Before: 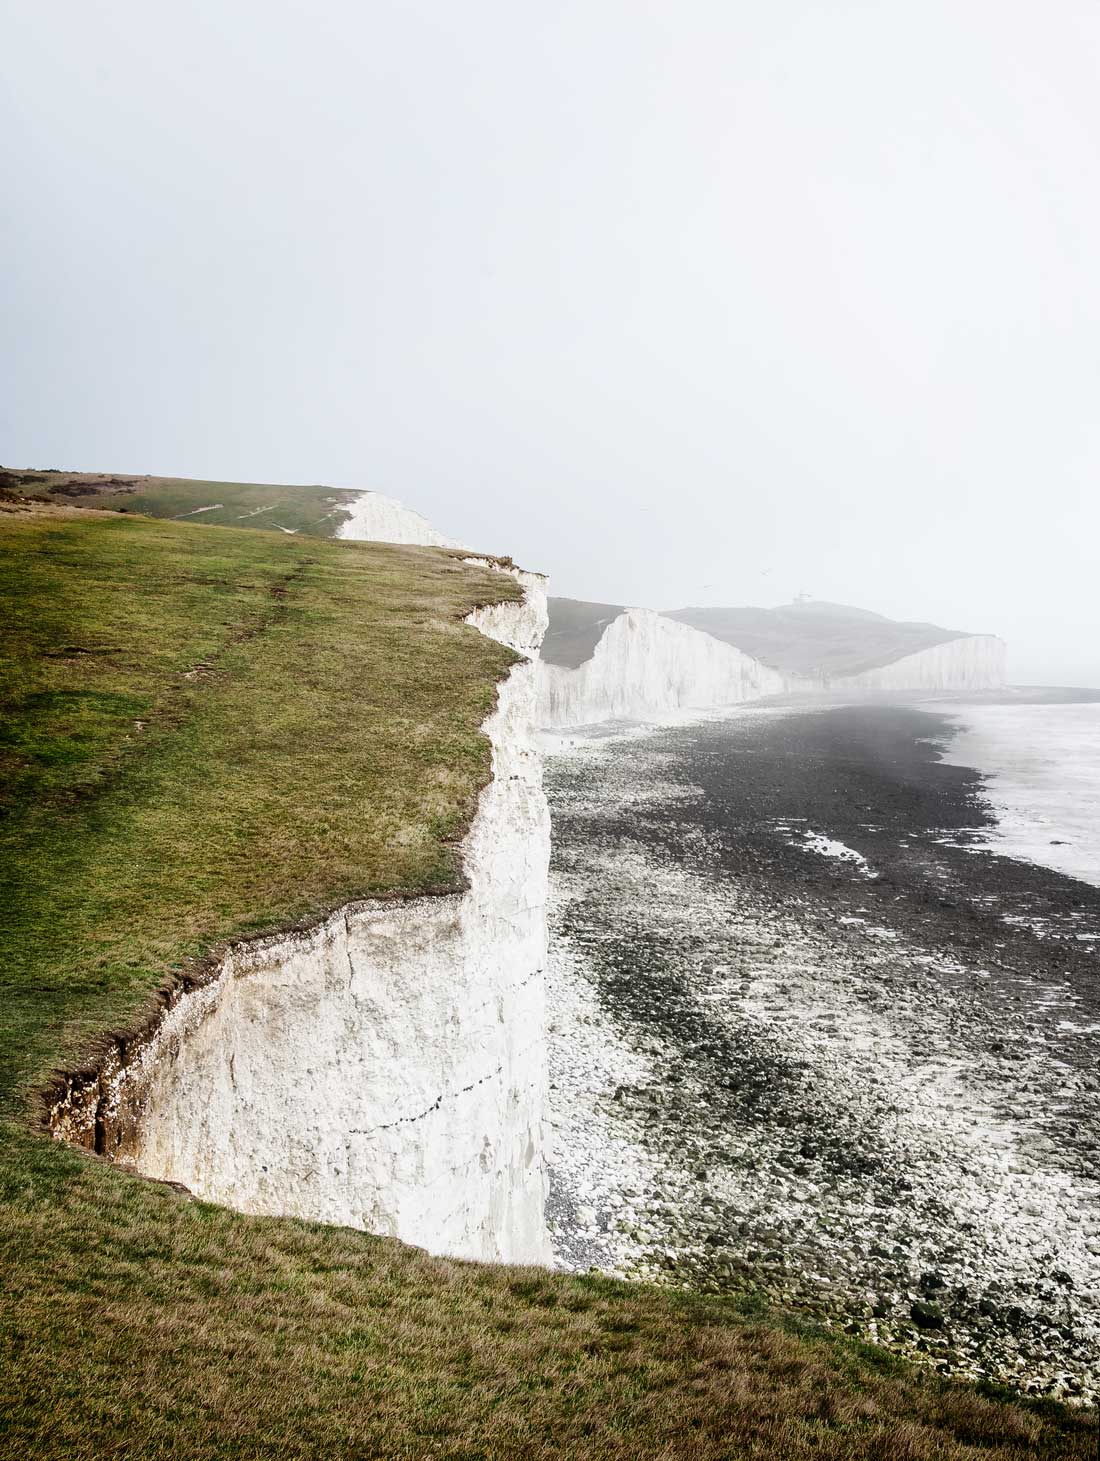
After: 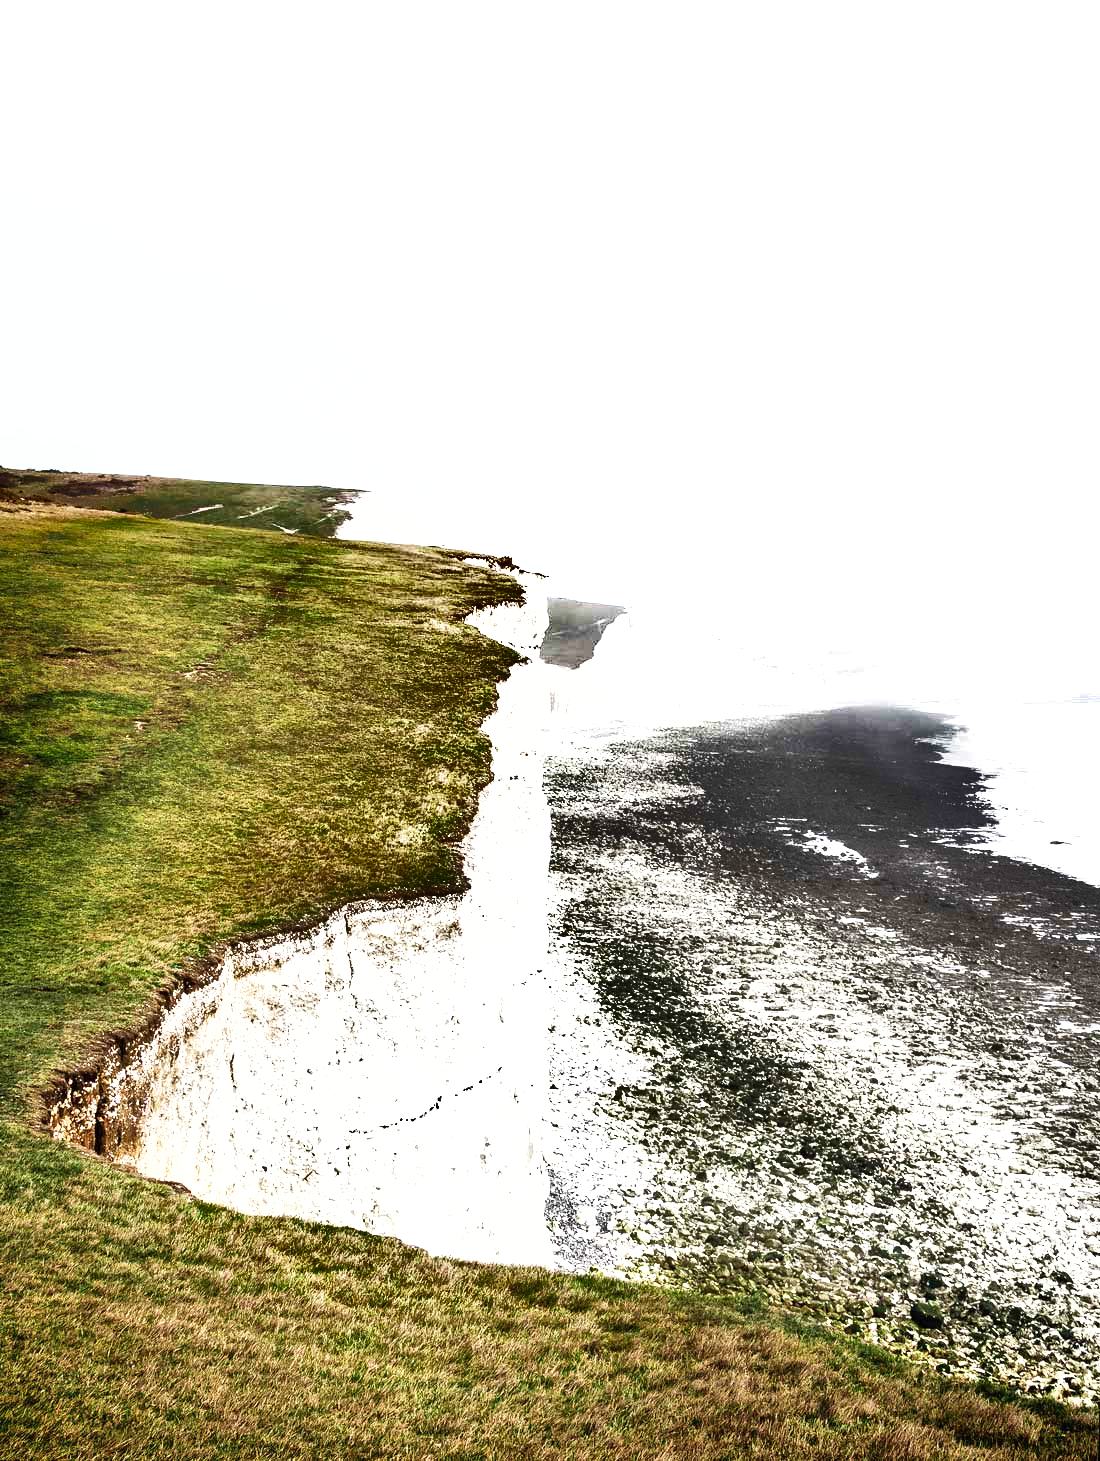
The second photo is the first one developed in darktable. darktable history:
shadows and highlights: shadows 20.76, highlights -82.1, soften with gaussian
exposure: black level correction 0, exposure 0.897 EV, compensate highlight preservation false
velvia: on, module defaults
base curve: curves: ch0 [(0, 0) (0.666, 0.806) (1, 1)], preserve colors none
